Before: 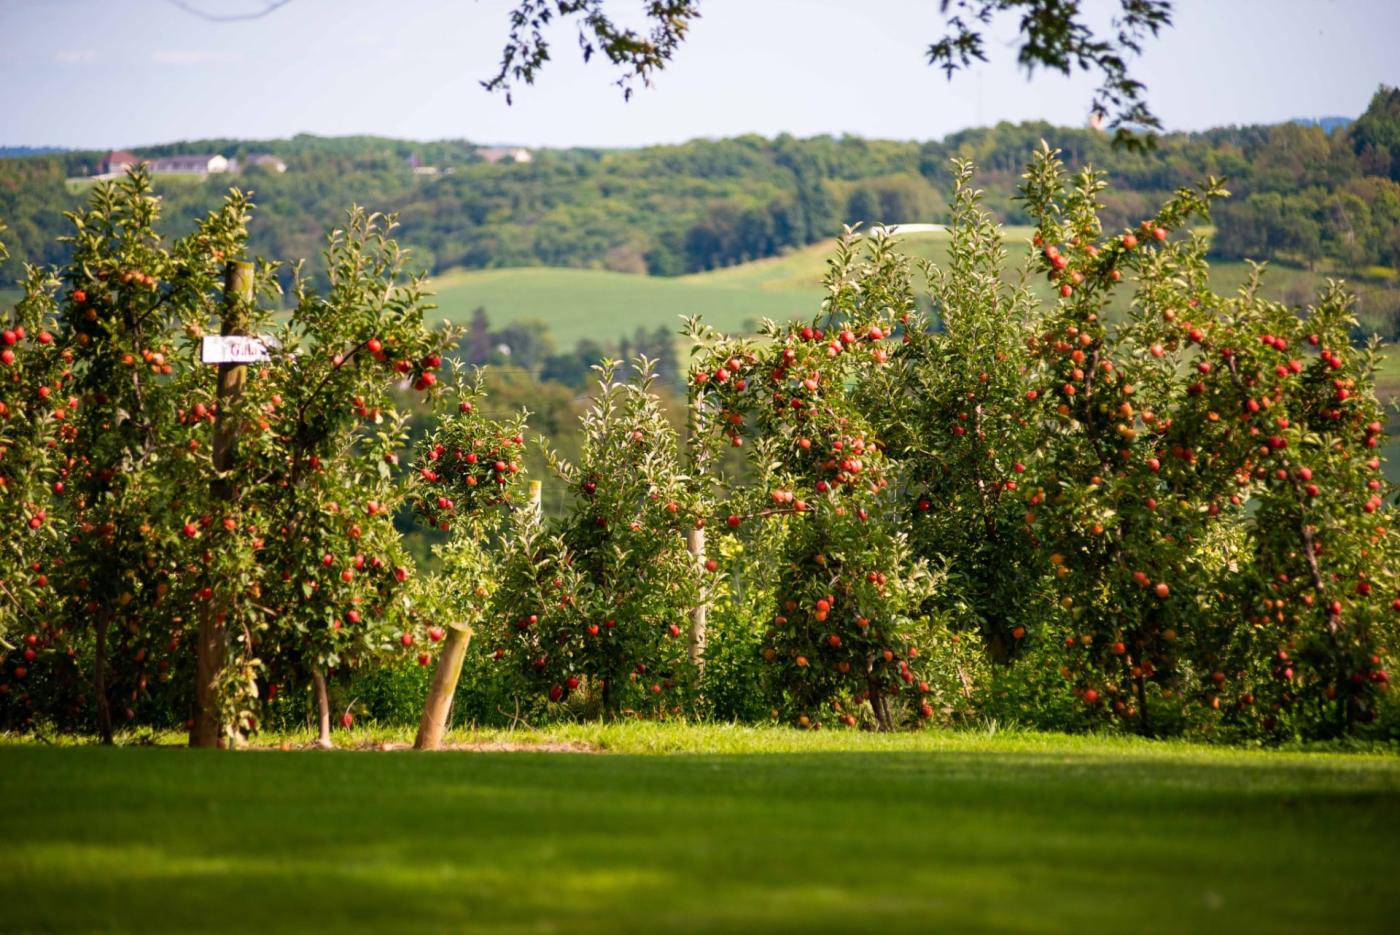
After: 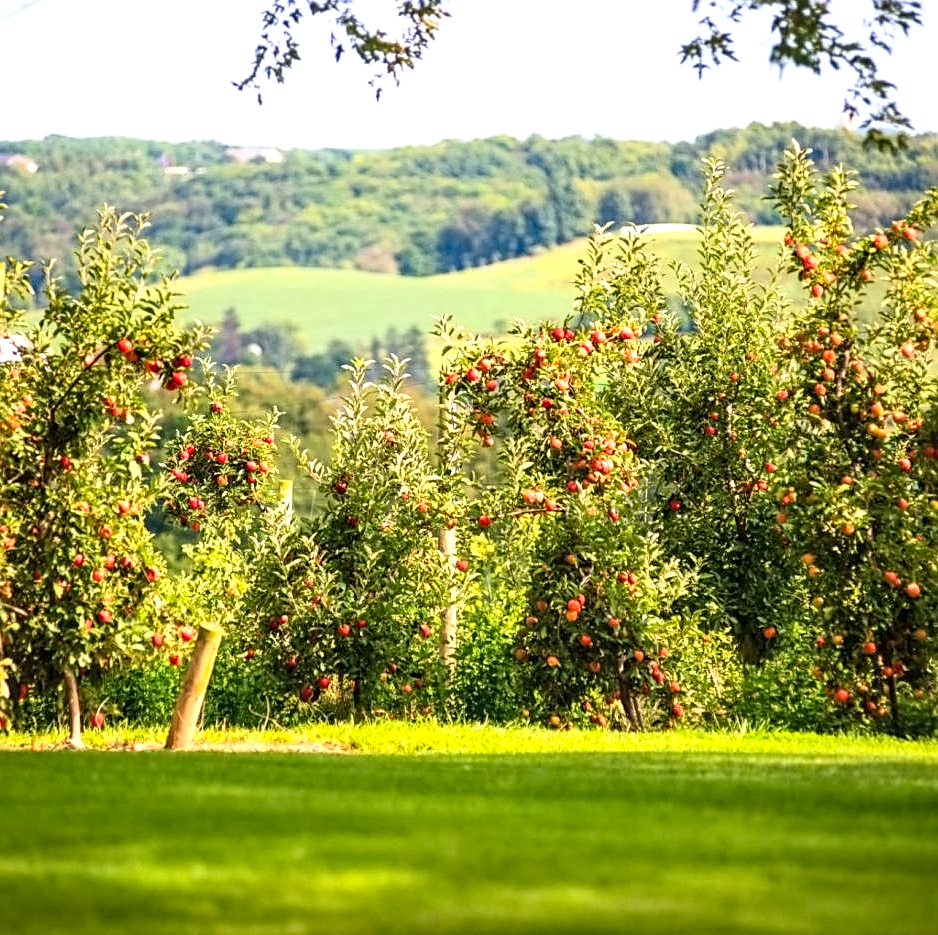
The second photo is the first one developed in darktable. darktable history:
sharpen: on, module defaults
exposure: black level correction 0, exposure 0.699 EV, compensate exposure bias true, compensate highlight preservation false
crop and rotate: left 17.821%, right 15.179%
contrast equalizer: octaves 7, y [[0.5 ×6], [0.5 ×6], [0.5 ×6], [0 ×6], [0, 0.039, 0.251, 0.29, 0.293, 0.292]]
contrast brightness saturation: contrast 0.199, brightness 0.169, saturation 0.22
local contrast: on, module defaults
color correction: highlights b* 0.031
